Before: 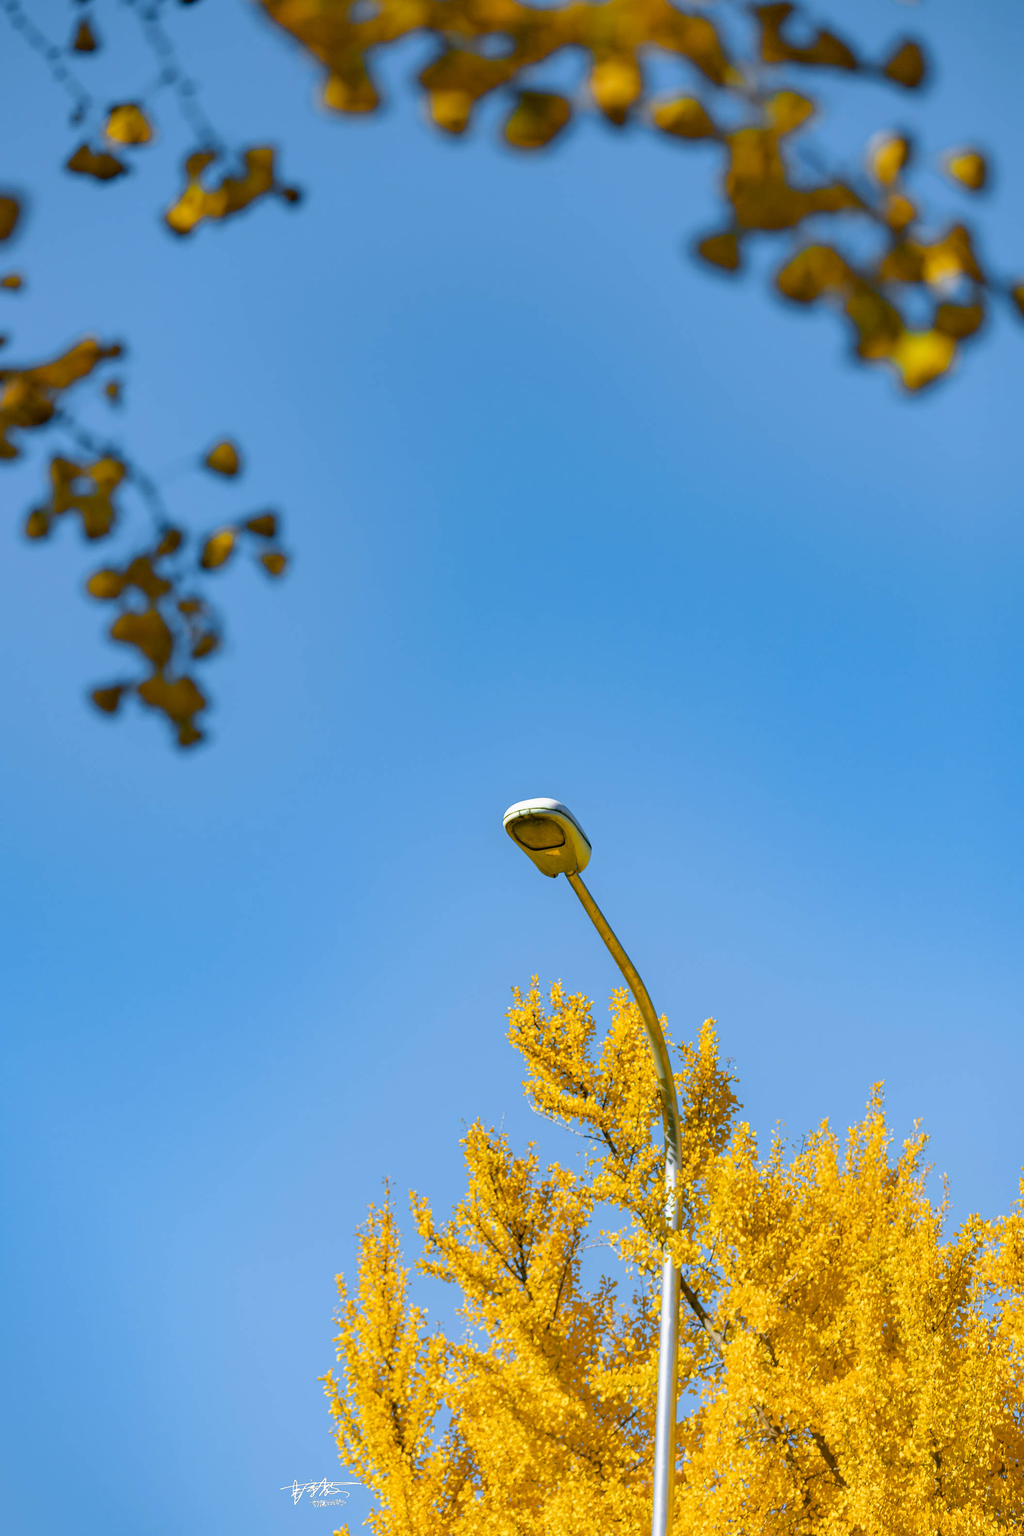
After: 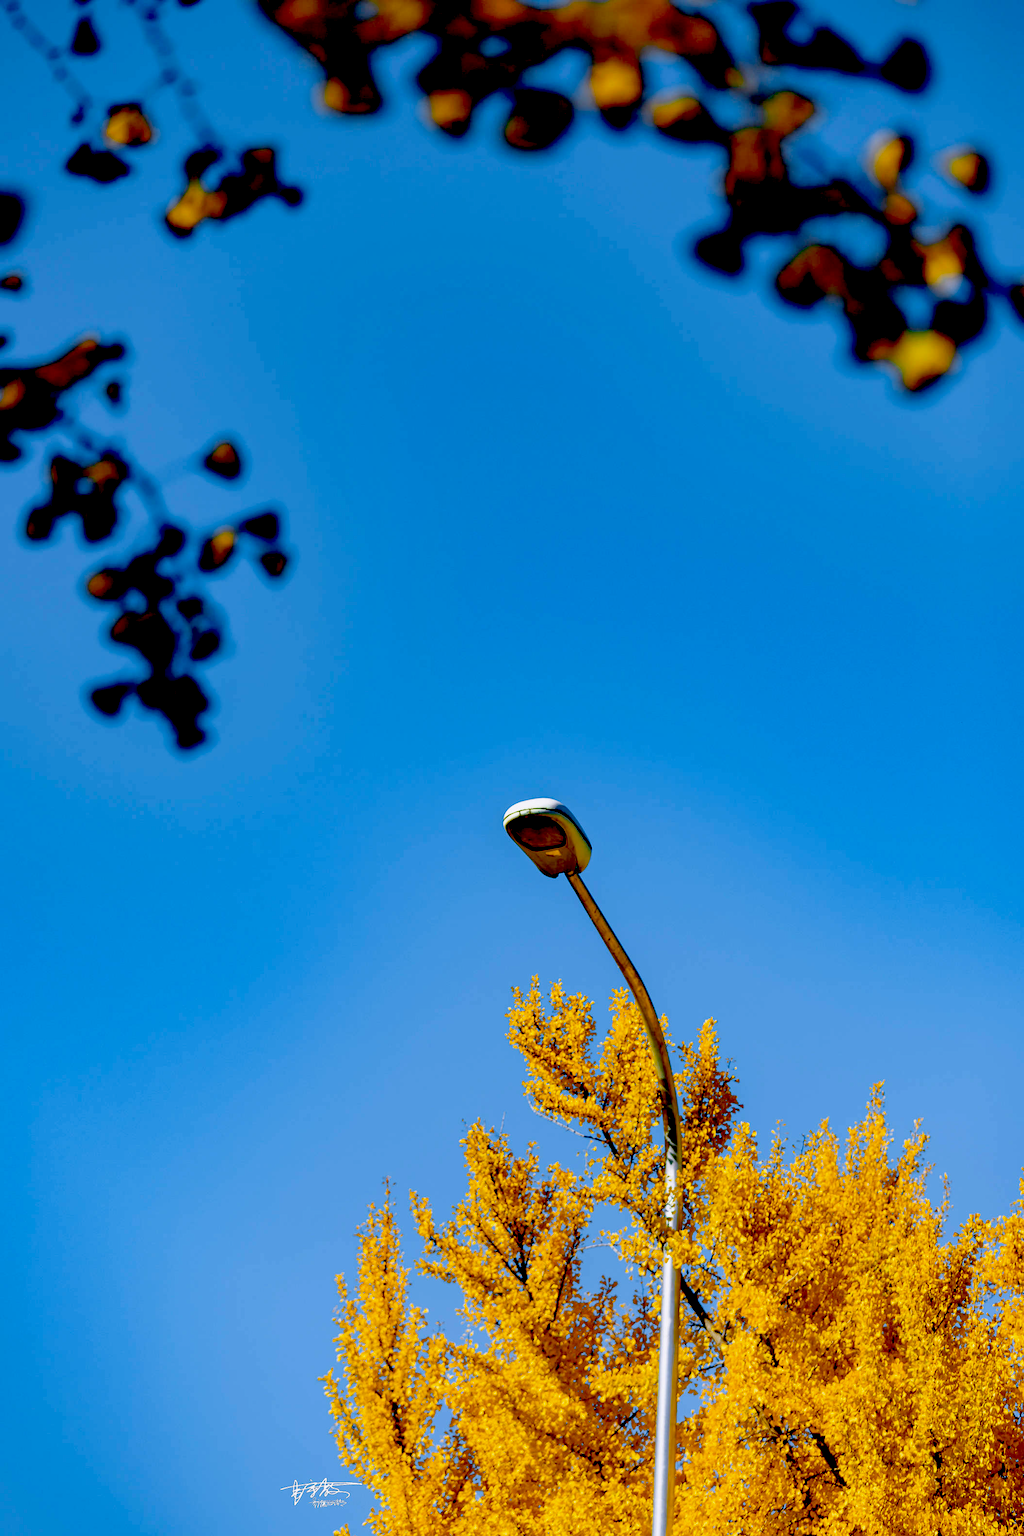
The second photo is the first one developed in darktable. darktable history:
exposure: black level correction 0.1, exposure -0.092 EV, compensate highlight preservation false
white balance: red 1.004, blue 1.024
